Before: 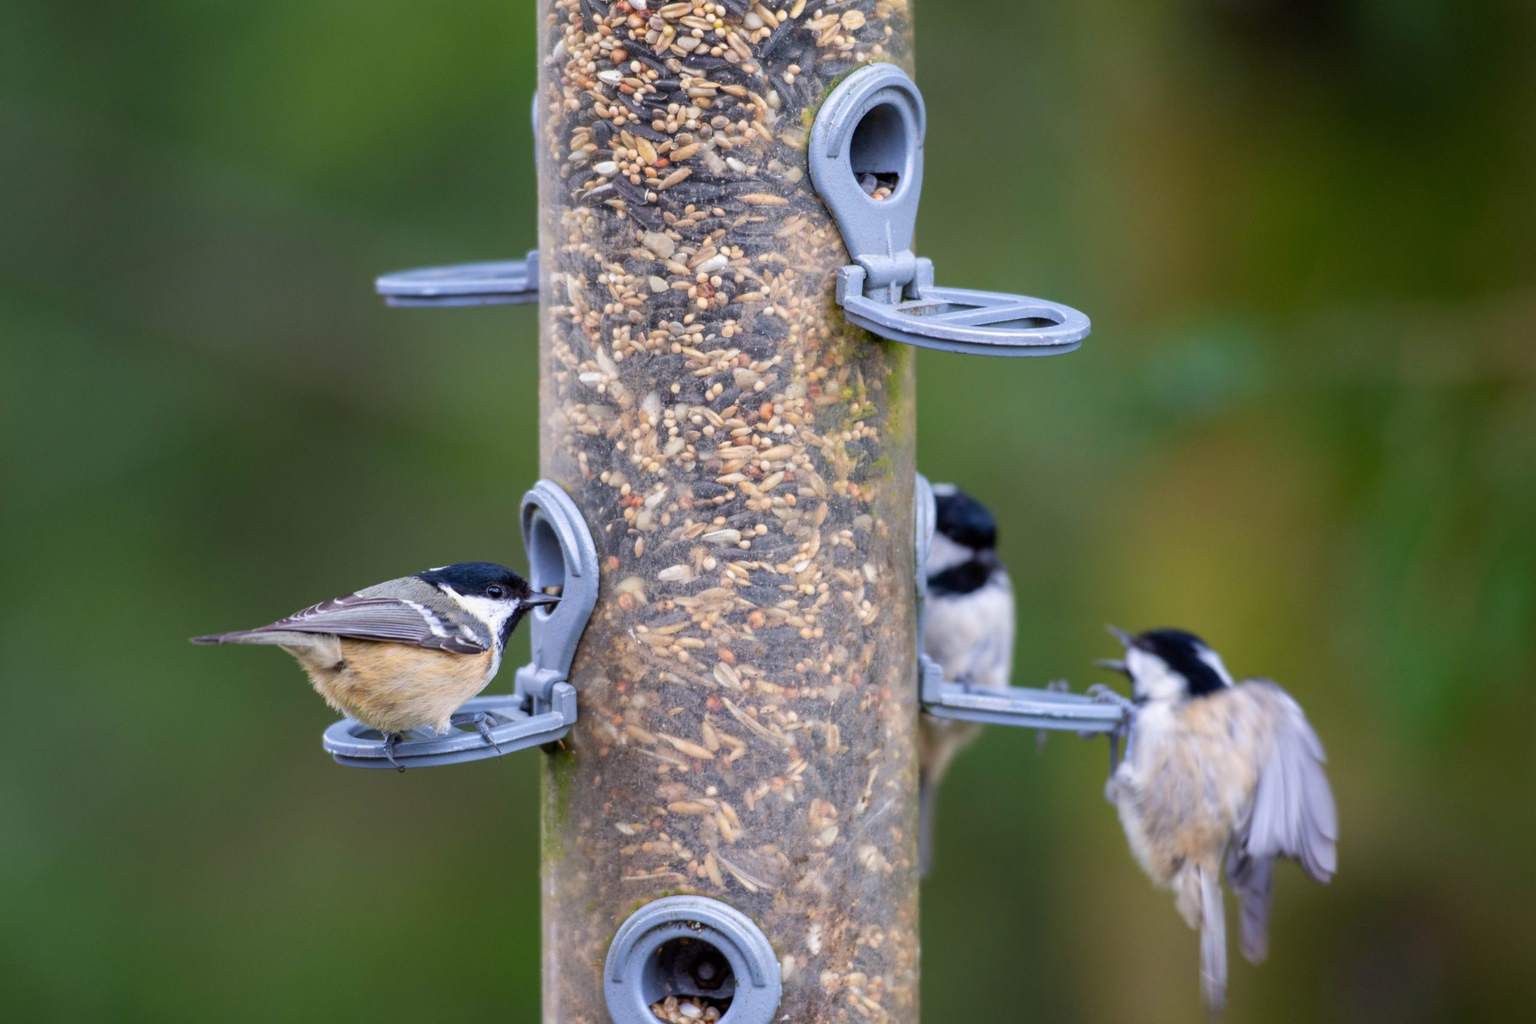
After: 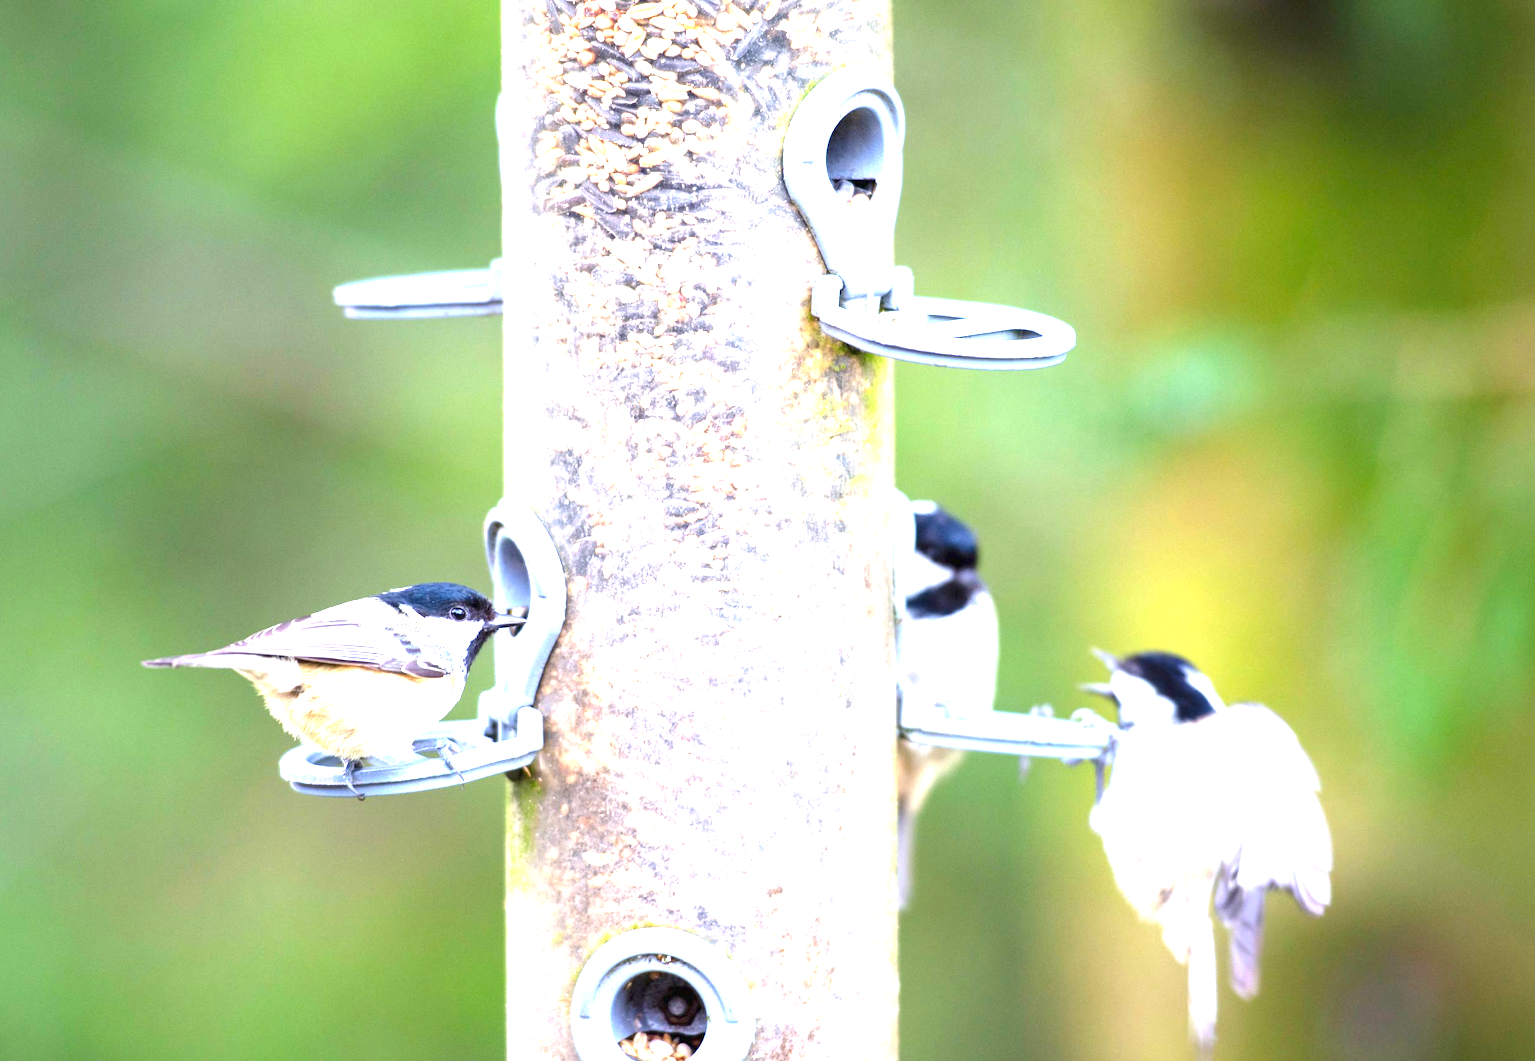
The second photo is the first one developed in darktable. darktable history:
crop and rotate: left 3.457%
exposure: black level correction 0, exposure 2.418 EV, compensate highlight preservation false
